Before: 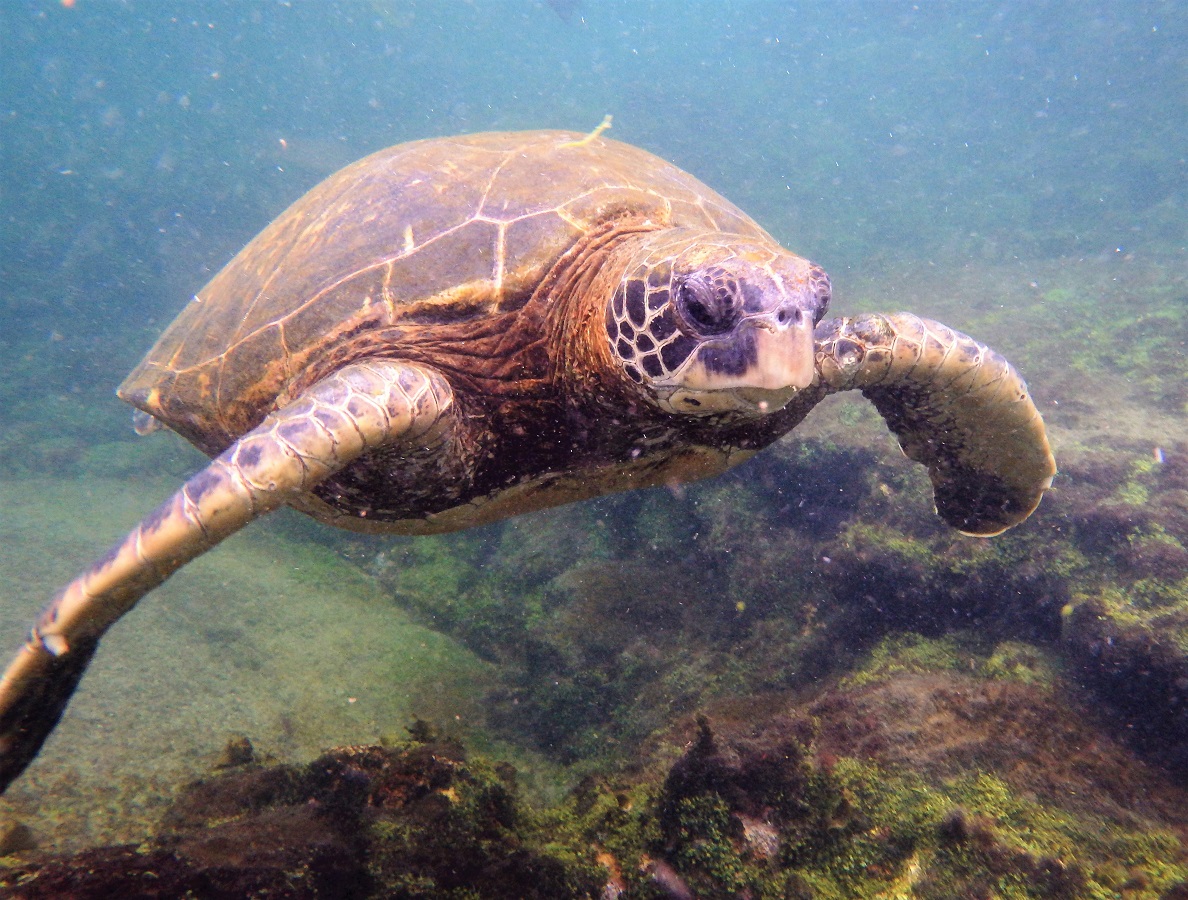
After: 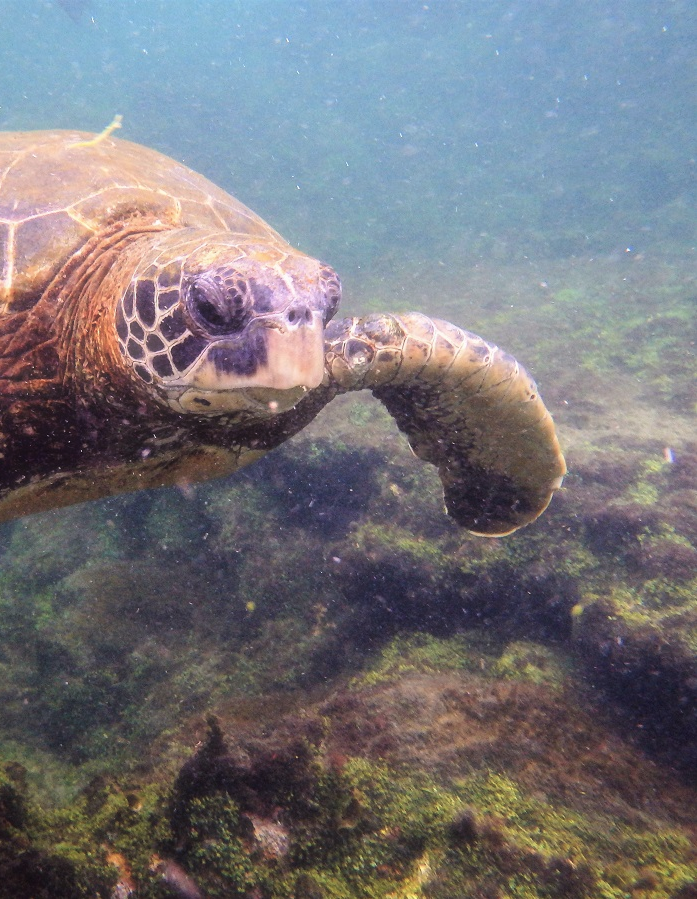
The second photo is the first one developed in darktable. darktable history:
local contrast: detail 109%
crop: left 41.32%
haze removal: strength -0.111, compatibility mode true, adaptive false
exposure: compensate highlight preservation false
